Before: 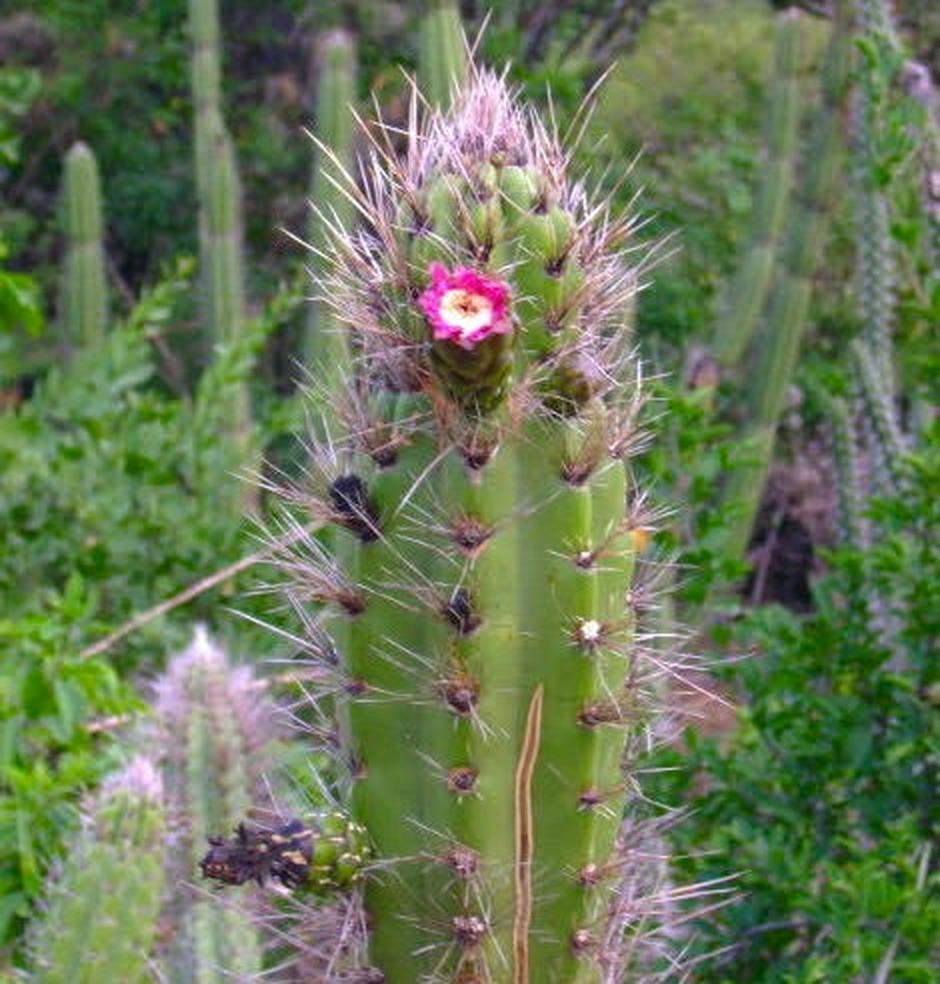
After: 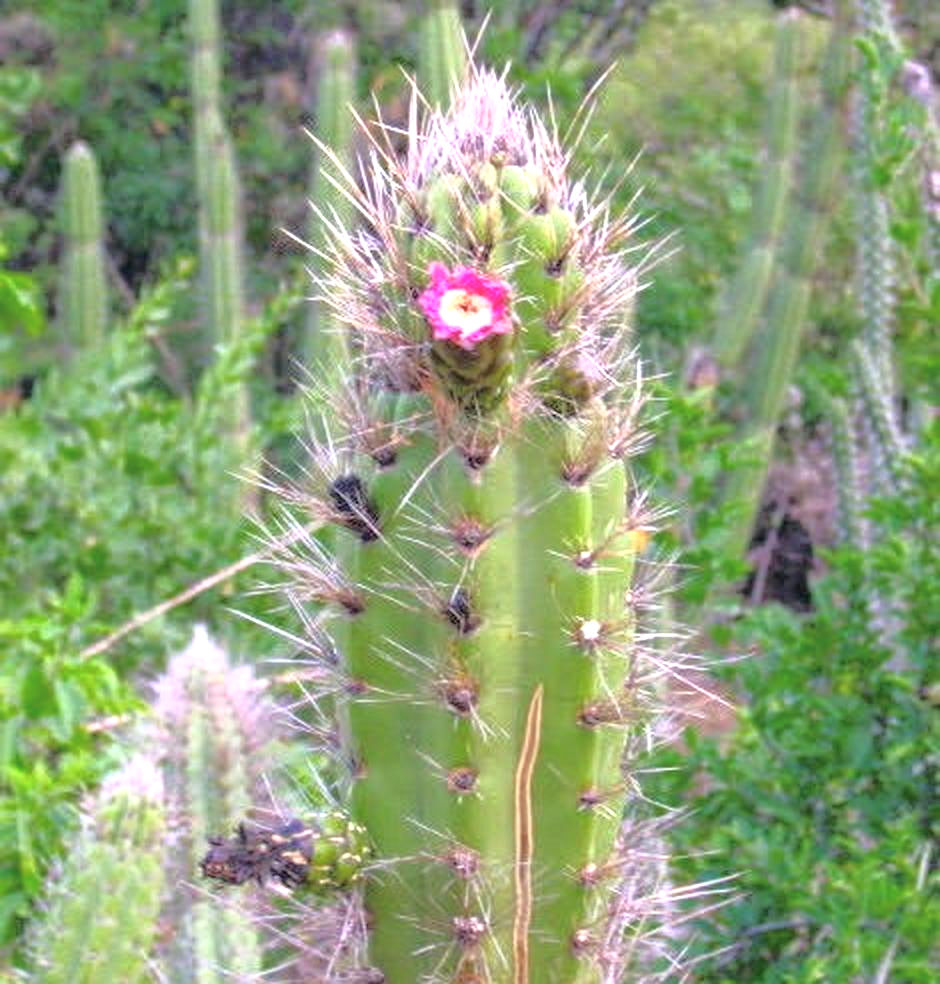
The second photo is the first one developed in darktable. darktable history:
tone curve: curves: ch0 [(0, 0) (0.003, 0.03) (0.011, 0.03) (0.025, 0.033) (0.044, 0.038) (0.069, 0.057) (0.1, 0.109) (0.136, 0.174) (0.177, 0.243) (0.224, 0.313) (0.277, 0.391) (0.335, 0.464) (0.399, 0.515) (0.468, 0.563) (0.543, 0.616) (0.623, 0.679) (0.709, 0.766) (0.801, 0.865) (0.898, 0.948) (1, 1)], color space Lab, independent channels, preserve colors none
exposure: black level correction -0.002, exposure 0.543 EV, compensate exposure bias true, compensate highlight preservation false
local contrast: highlights 103%, shadows 102%, detail 120%, midtone range 0.2
